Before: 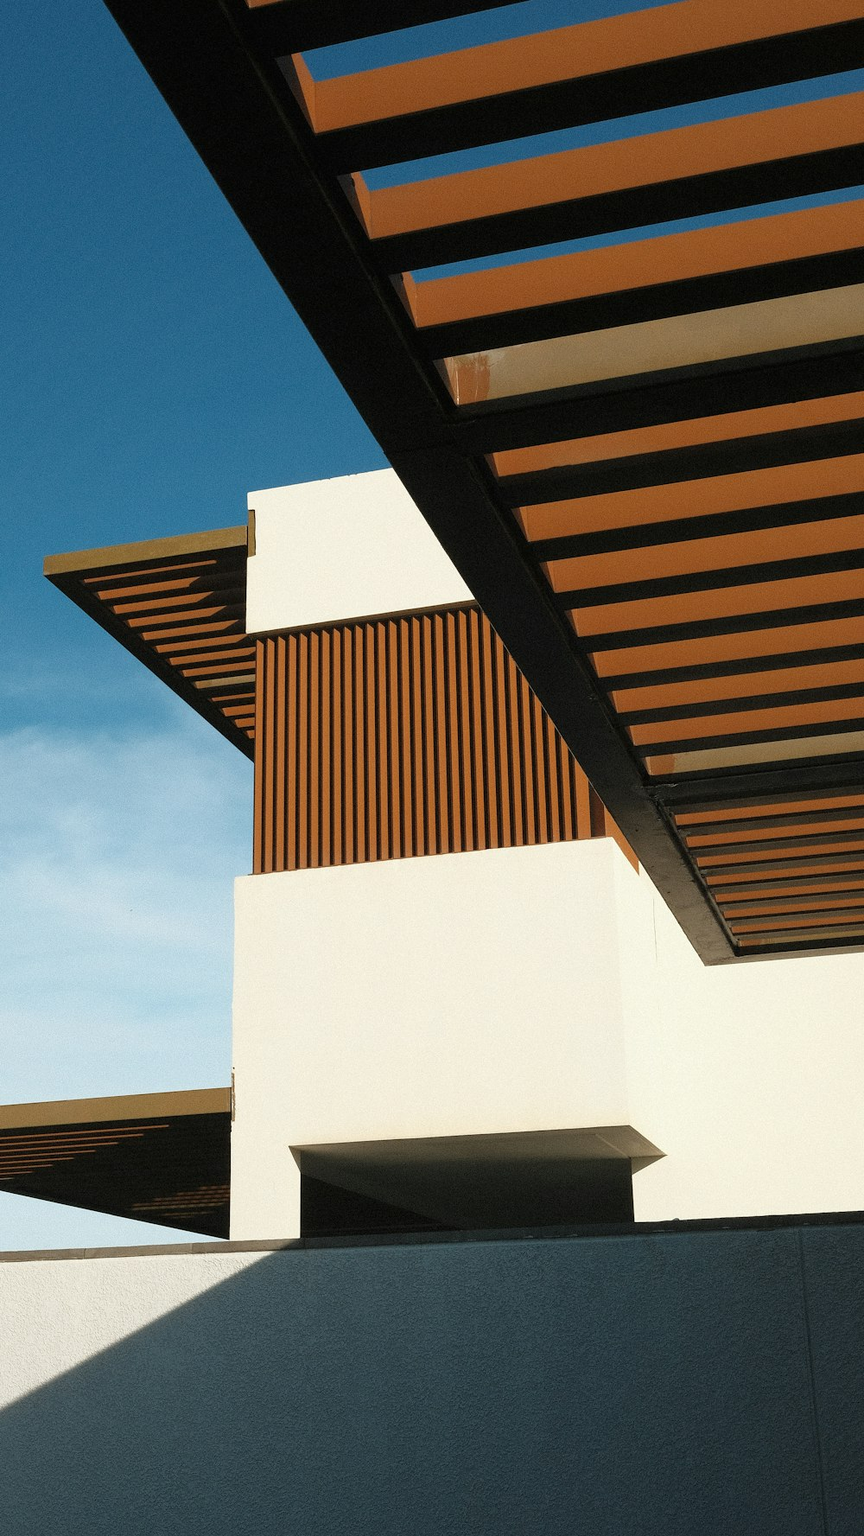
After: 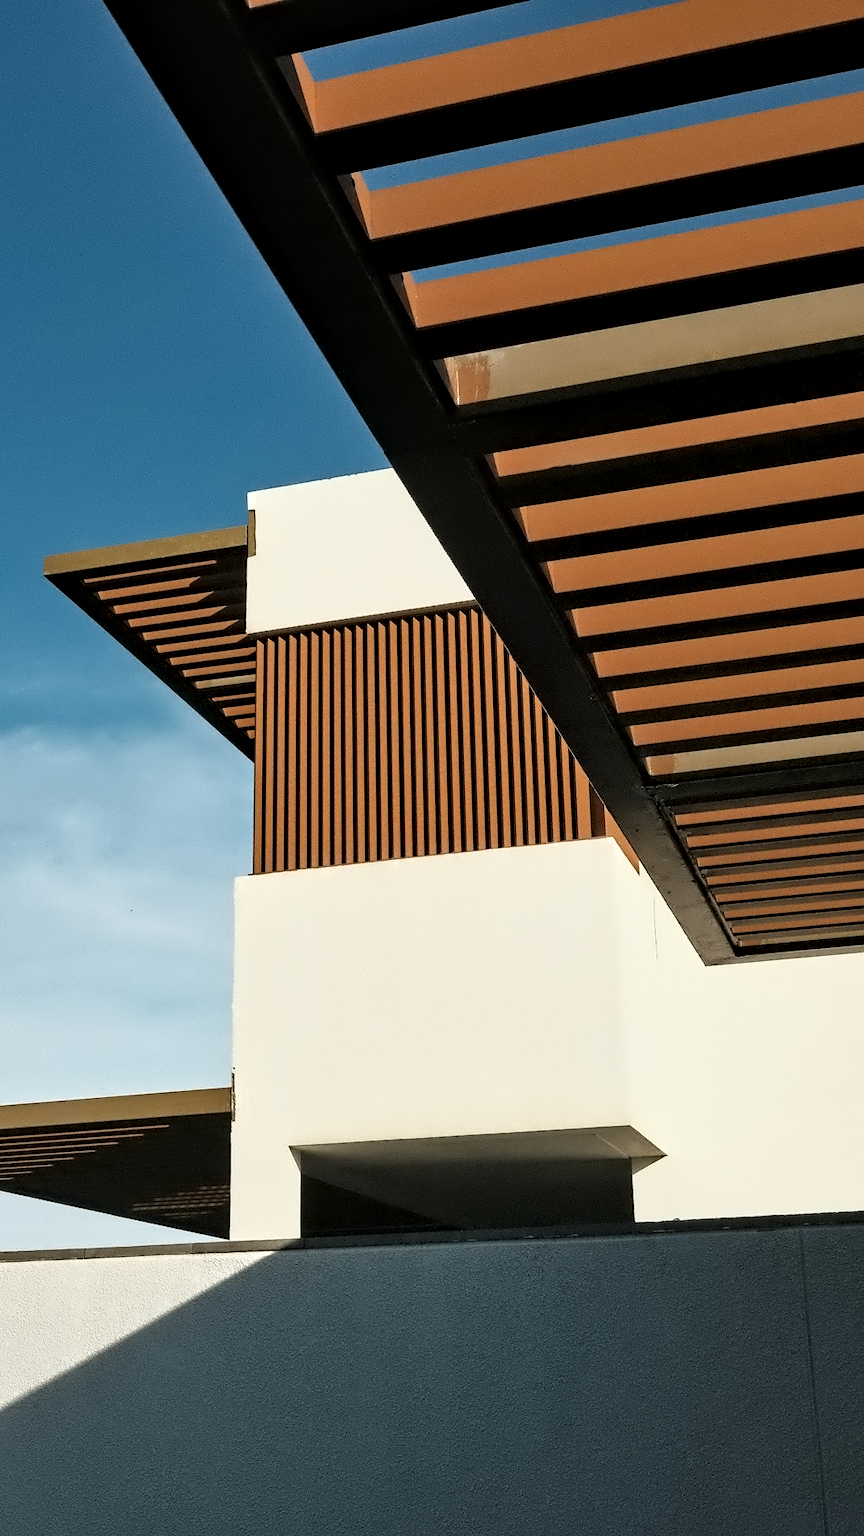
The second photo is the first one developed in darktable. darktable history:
shadows and highlights: shadows 31.47, highlights -31.87, soften with gaussian
tone equalizer: edges refinement/feathering 500, mask exposure compensation -1.57 EV, preserve details no
contrast equalizer: octaves 7, y [[0.5, 0.542, 0.583, 0.625, 0.667, 0.708], [0.5 ×6], [0.5 ×6], [0, 0.033, 0.067, 0.1, 0.133, 0.167], [0, 0.05, 0.1, 0.15, 0.2, 0.25]]
